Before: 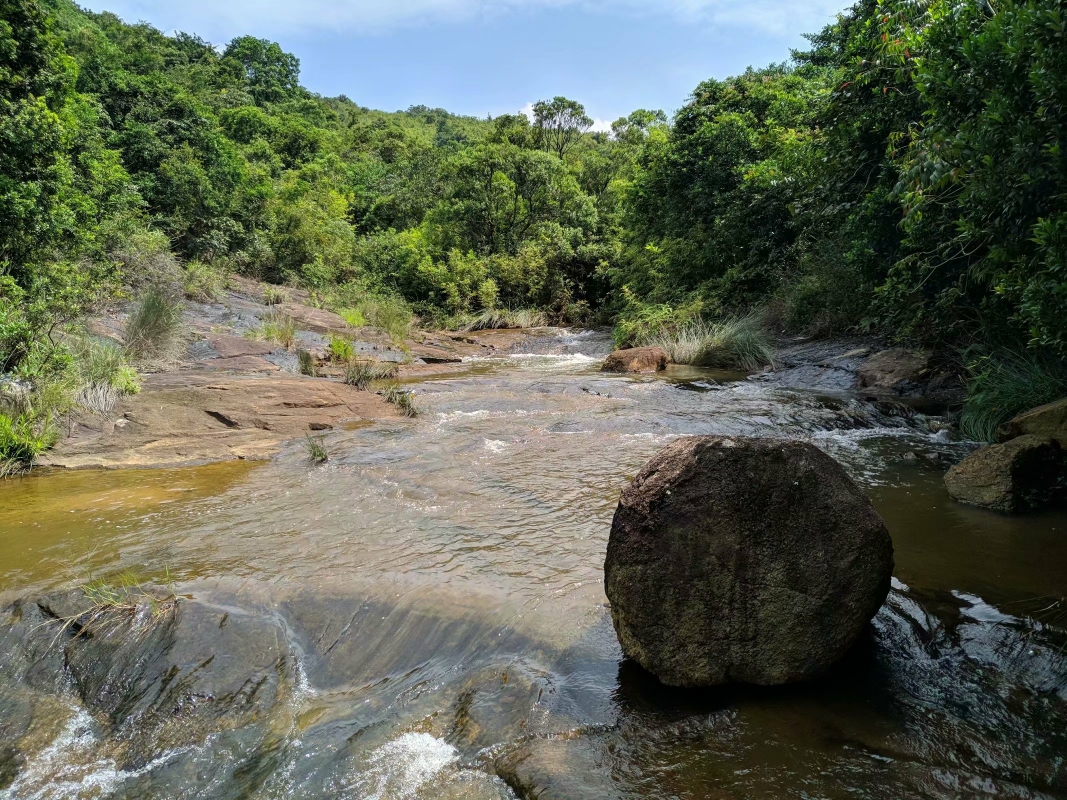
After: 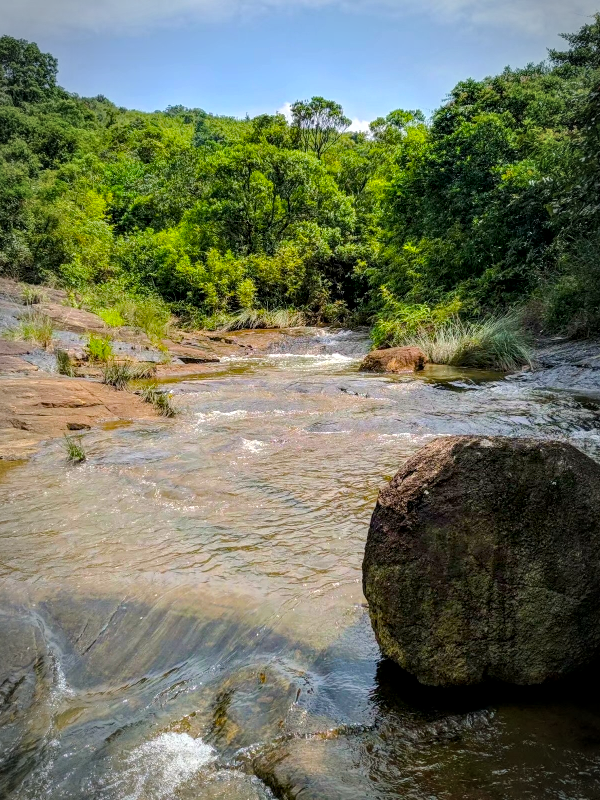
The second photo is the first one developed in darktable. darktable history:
crop and rotate: left 22.703%, right 21.018%
vignetting: automatic ratio true
color balance rgb: highlights gain › chroma 0.174%, highlights gain › hue 331.57°, perceptual saturation grading › global saturation 28.52%, perceptual saturation grading › mid-tones 12.014%, perceptual saturation grading › shadows 10.437%, perceptual brilliance grading › mid-tones 9.976%, perceptual brilliance grading › shadows 15.705%, global vibrance 20%
local contrast: detail 130%
